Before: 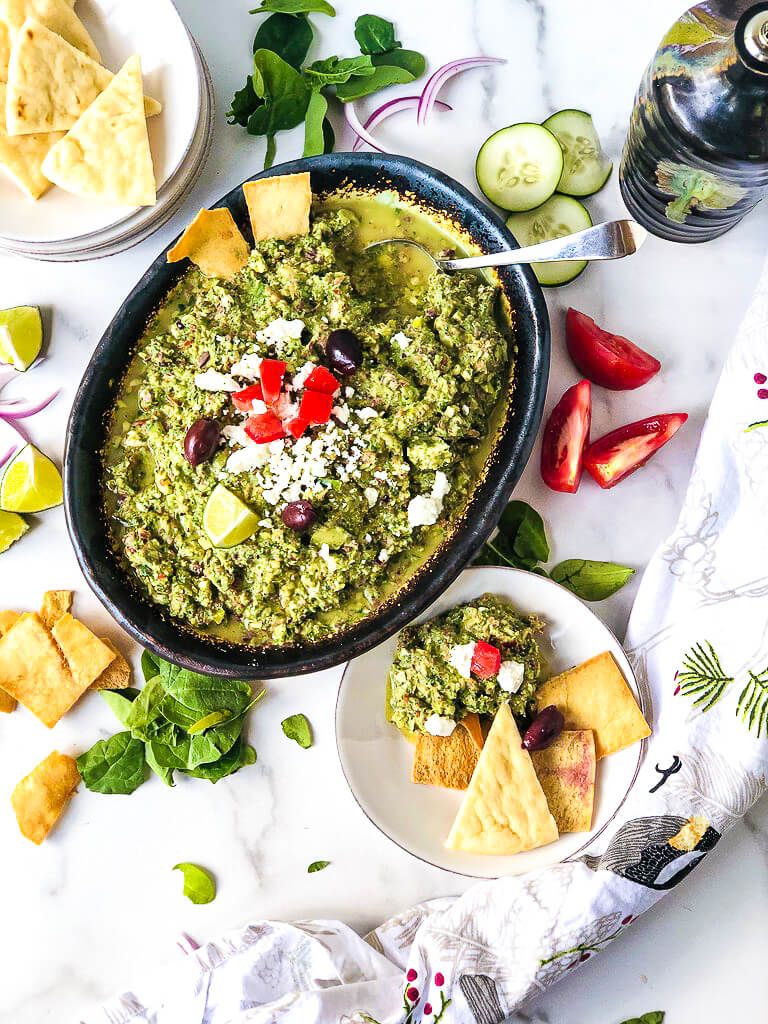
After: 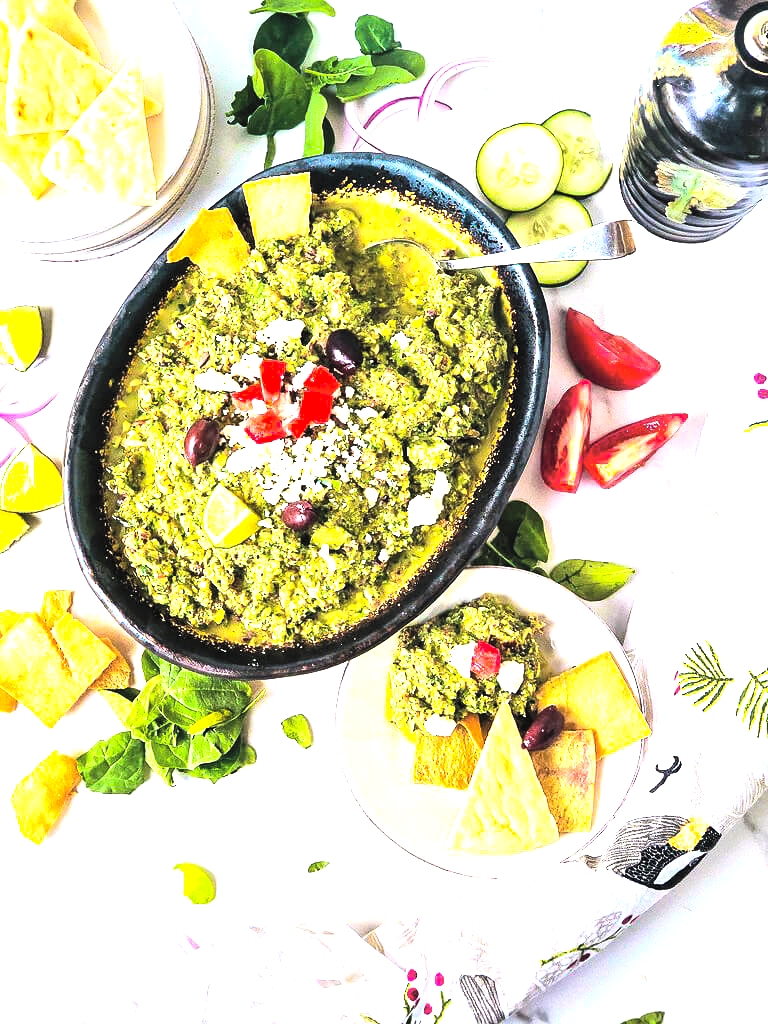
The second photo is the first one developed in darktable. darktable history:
exposure: exposure 0.29 EV, compensate highlight preservation false
contrast brightness saturation: contrast 0.1, brightness 0.3, saturation 0.14
tone equalizer: -8 EV -1.08 EV, -7 EV -1.01 EV, -6 EV -0.867 EV, -5 EV -0.578 EV, -3 EV 0.578 EV, -2 EV 0.867 EV, -1 EV 1.01 EV, +0 EV 1.08 EV, edges refinement/feathering 500, mask exposure compensation -1.57 EV, preserve details no
